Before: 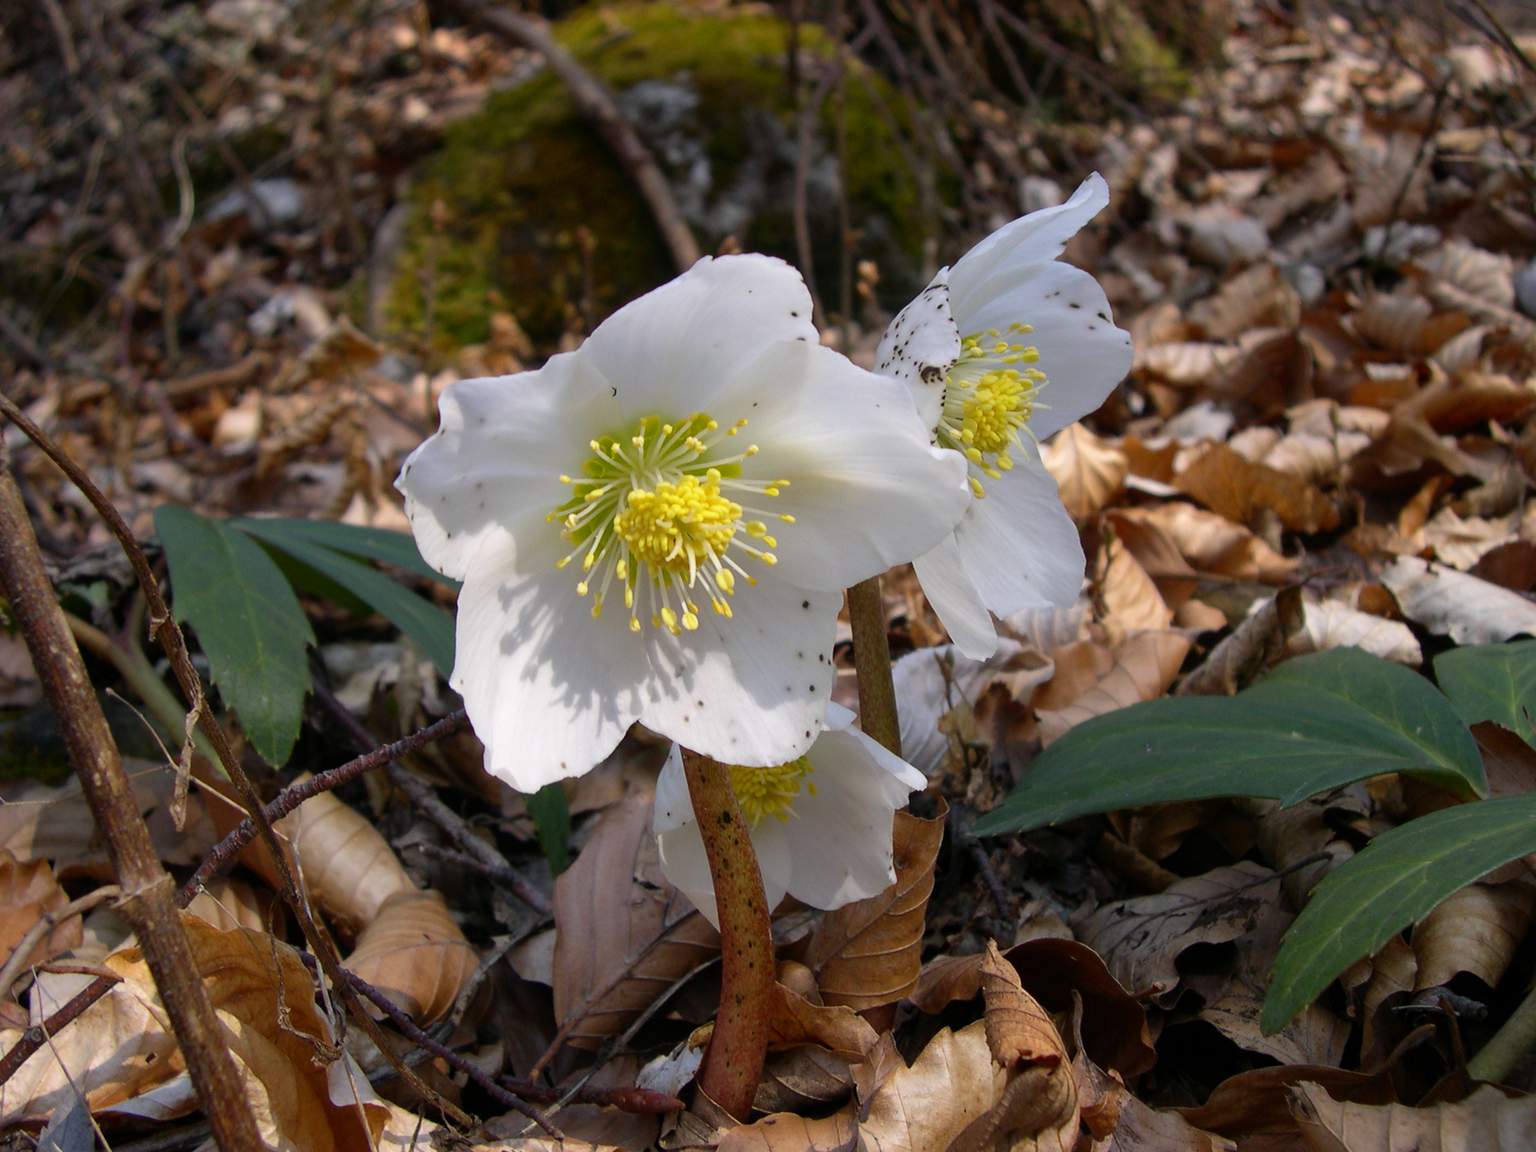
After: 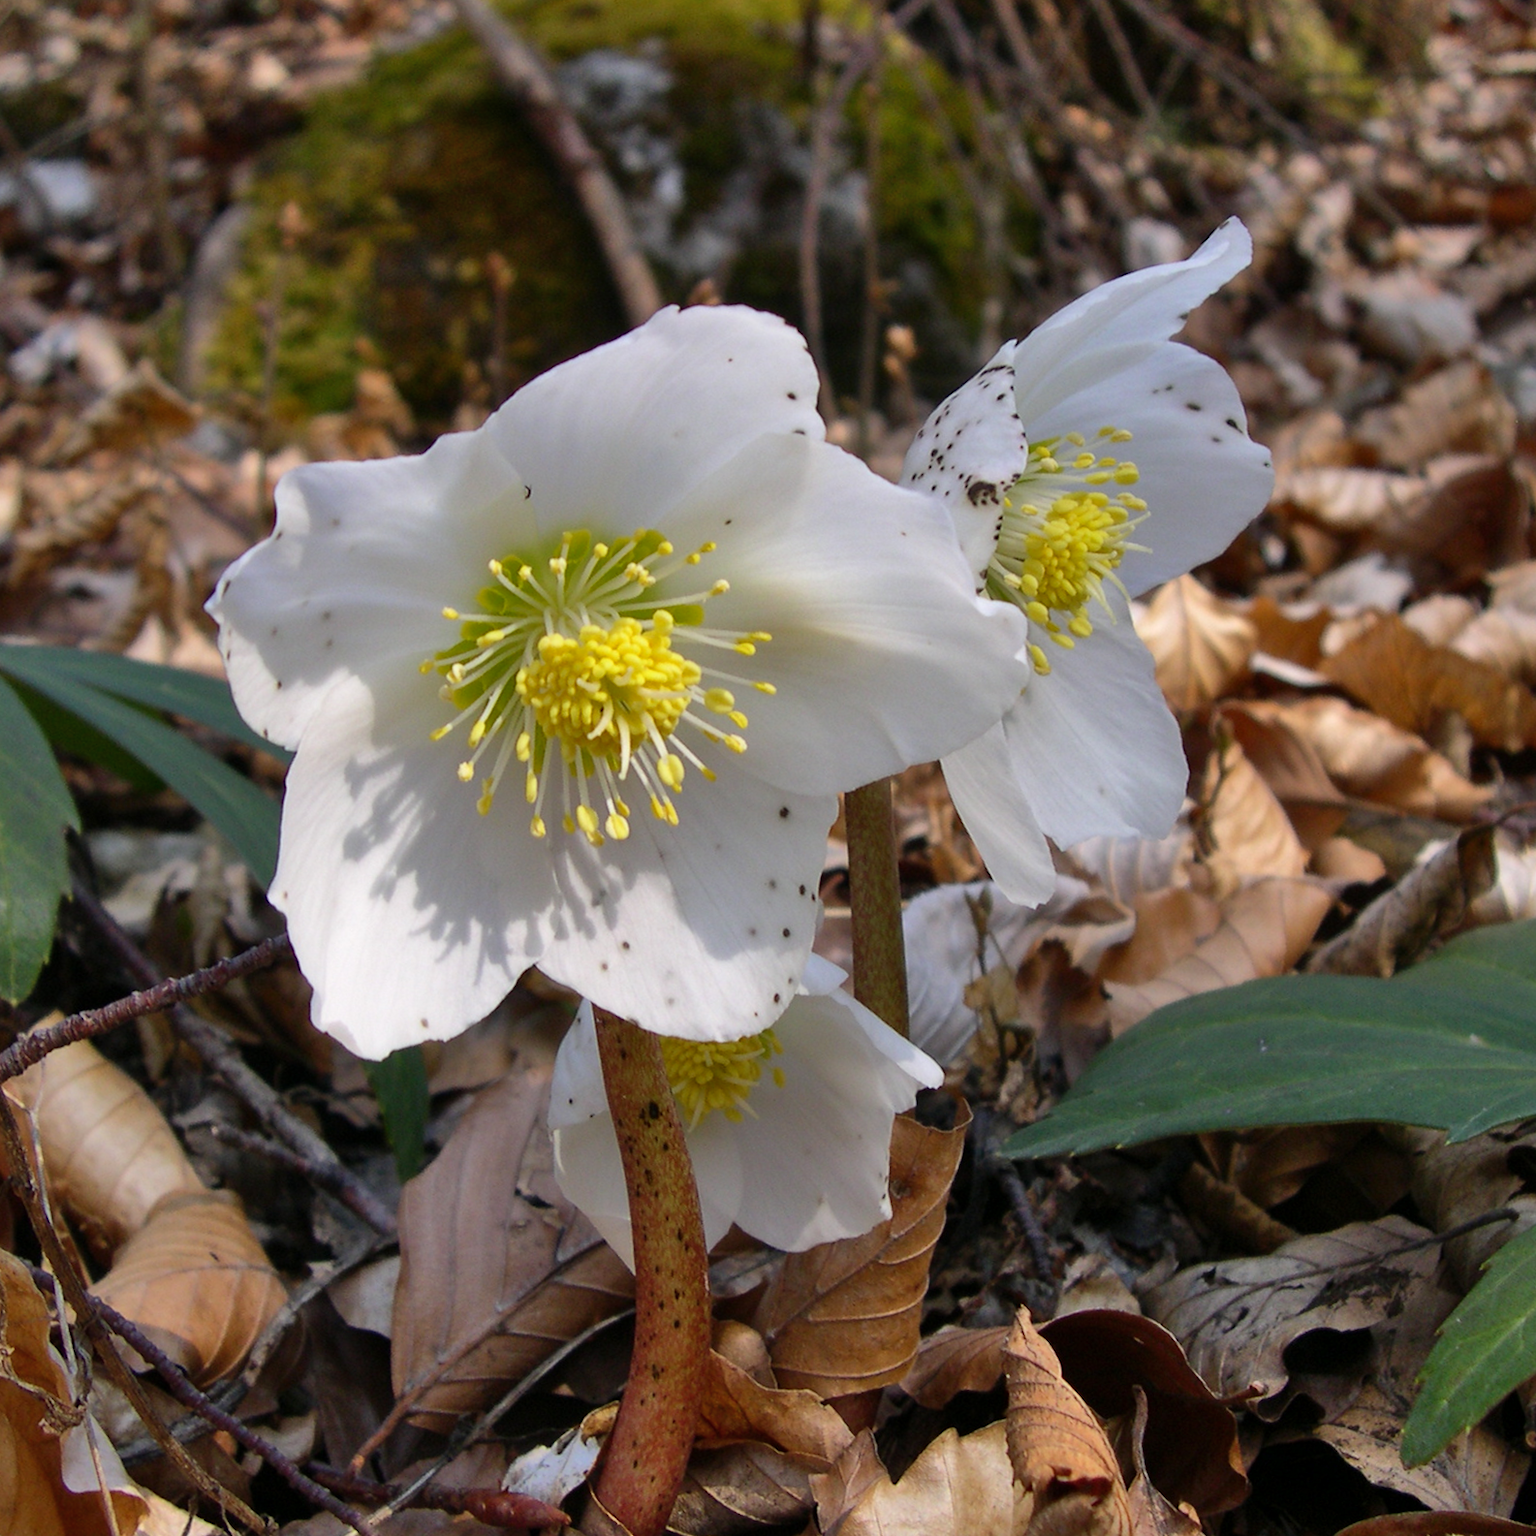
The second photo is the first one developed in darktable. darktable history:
crop and rotate: angle -3.27°, left 14.277%, top 0.028%, right 10.766%, bottom 0.028%
shadows and highlights: soften with gaussian
